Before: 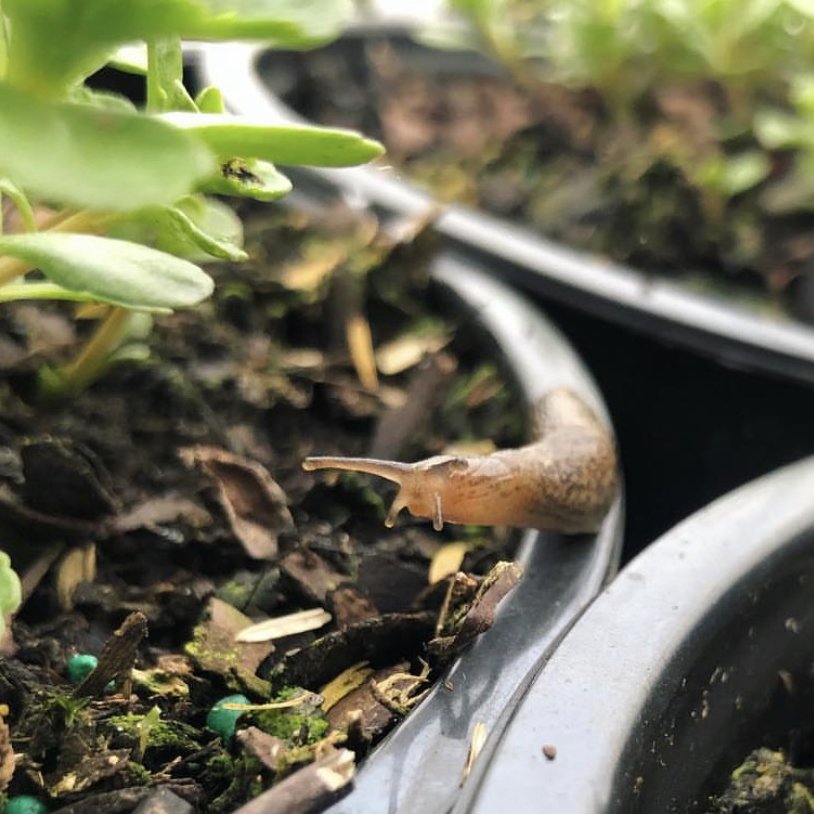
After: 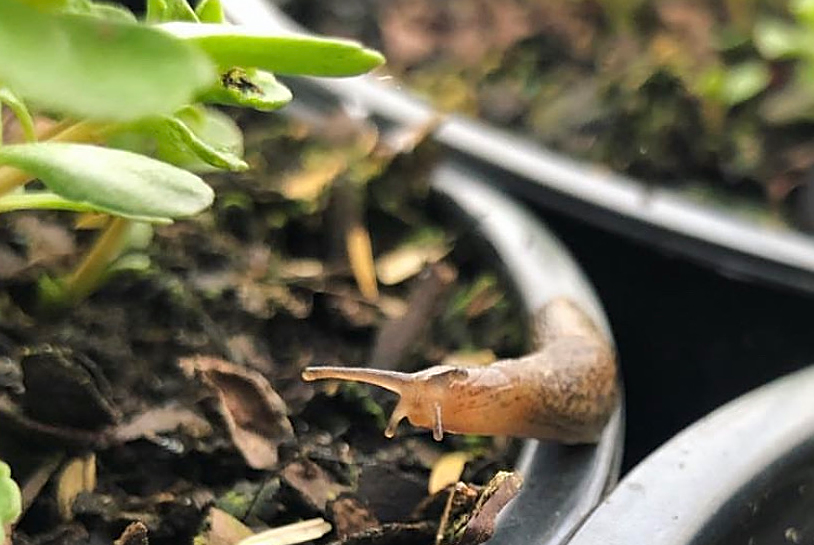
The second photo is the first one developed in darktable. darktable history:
crop: top 11.179%, bottom 21.774%
shadows and highlights: shadows 47.12, highlights -41.98, soften with gaussian
sharpen: on, module defaults
